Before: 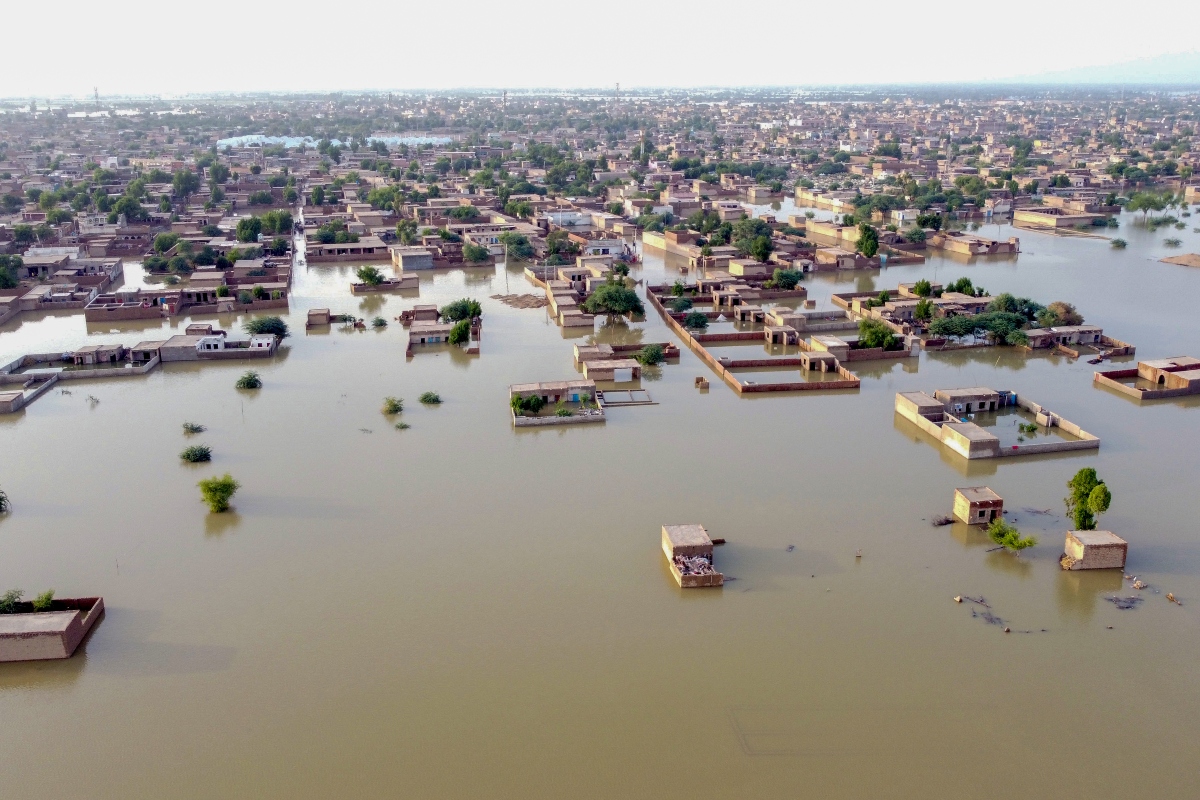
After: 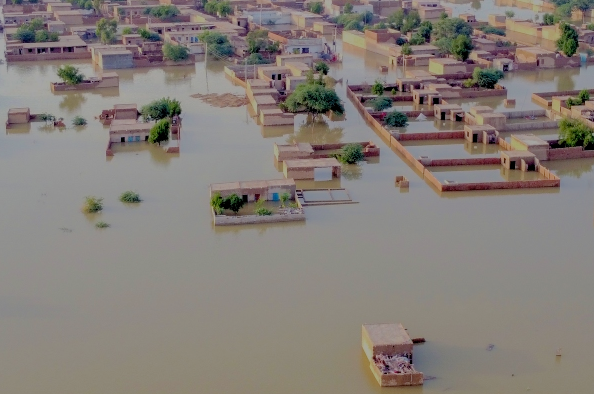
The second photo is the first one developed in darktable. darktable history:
crop: left 25.044%, top 25.155%, right 25.439%, bottom 25.542%
filmic rgb: black relative exposure -8.01 EV, white relative exposure 8.06 EV, target black luminance 0%, hardness 2.52, latitude 76.02%, contrast 0.552, shadows ↔ highlights balance 0.011%, color science v5 (2021), contrast in shadows safe, contrast in highlights safe
